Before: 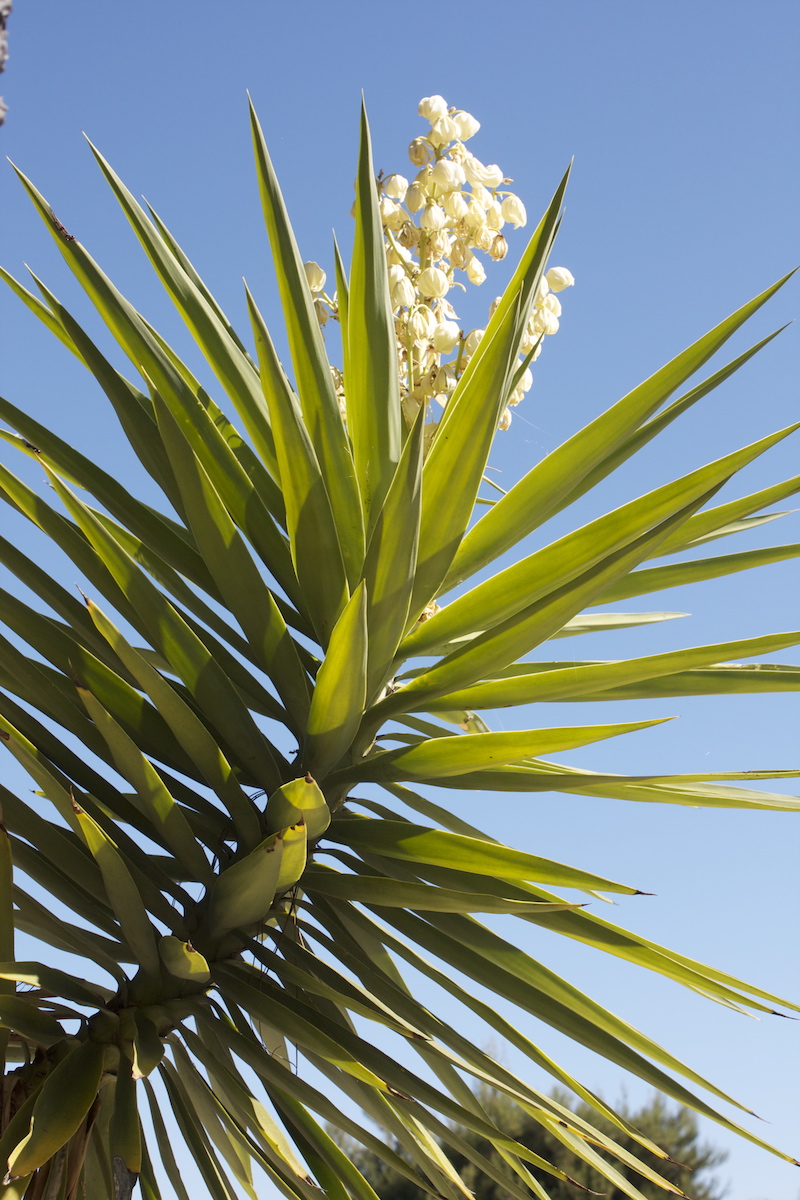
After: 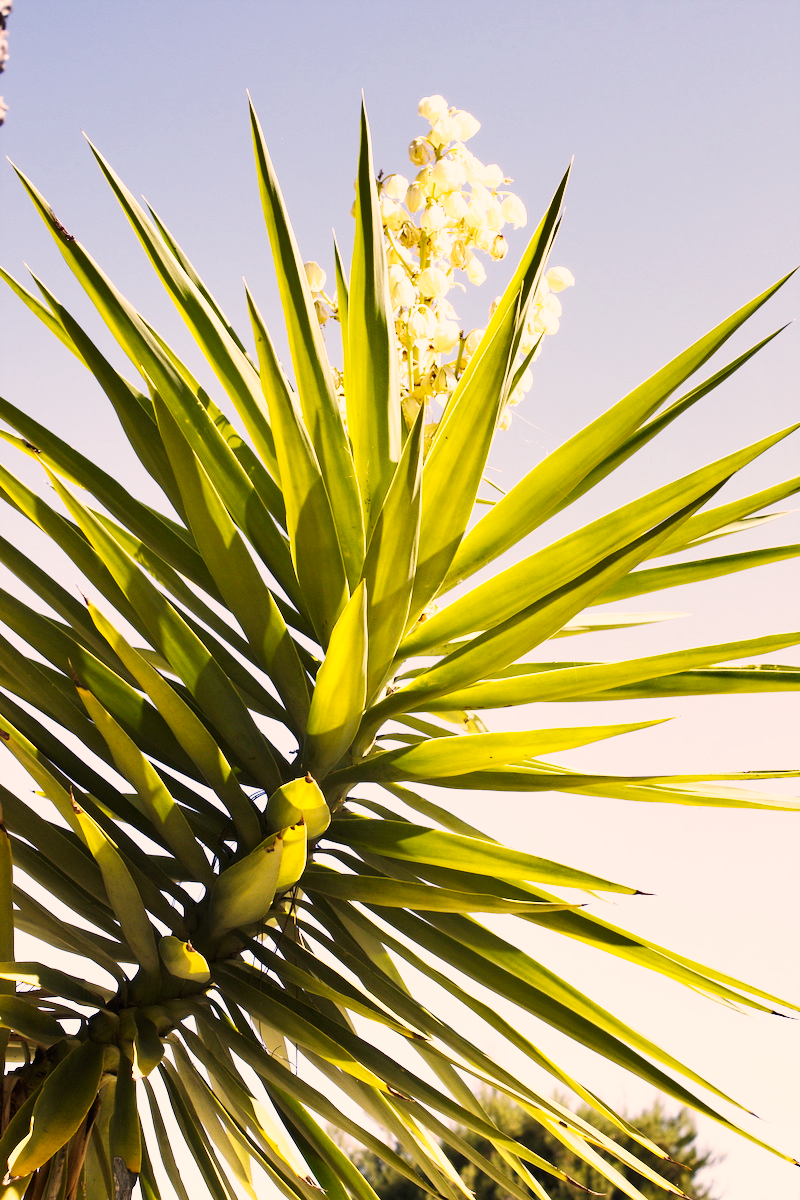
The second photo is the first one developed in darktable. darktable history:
base curve: curves: ch0 [(0, 0) (0.007, 0.004) (0.027, 0.03) (0.046, 0.07) (0.207, 0.54) (0.442, 0.872) (0.673, 0.972) (1, 1)], preserve colors none
color correction: highlights a* 11.39, highlights b* 12.19
shadows and highlights: soften with gaussian
